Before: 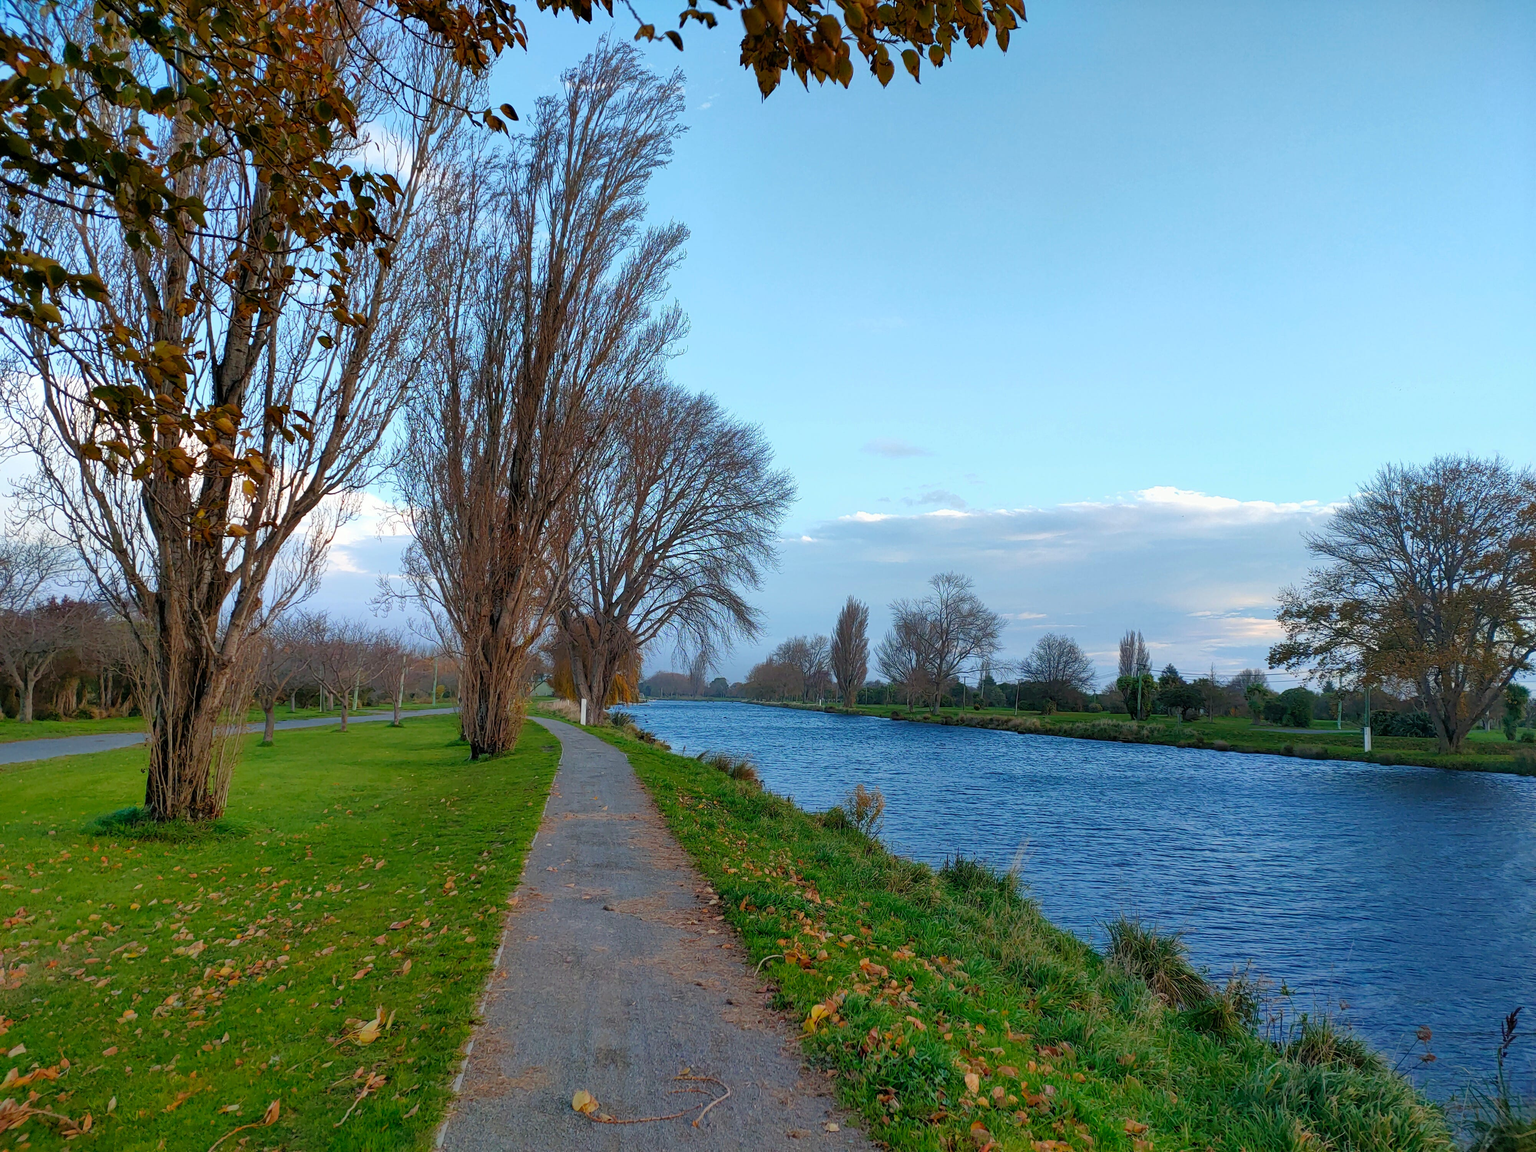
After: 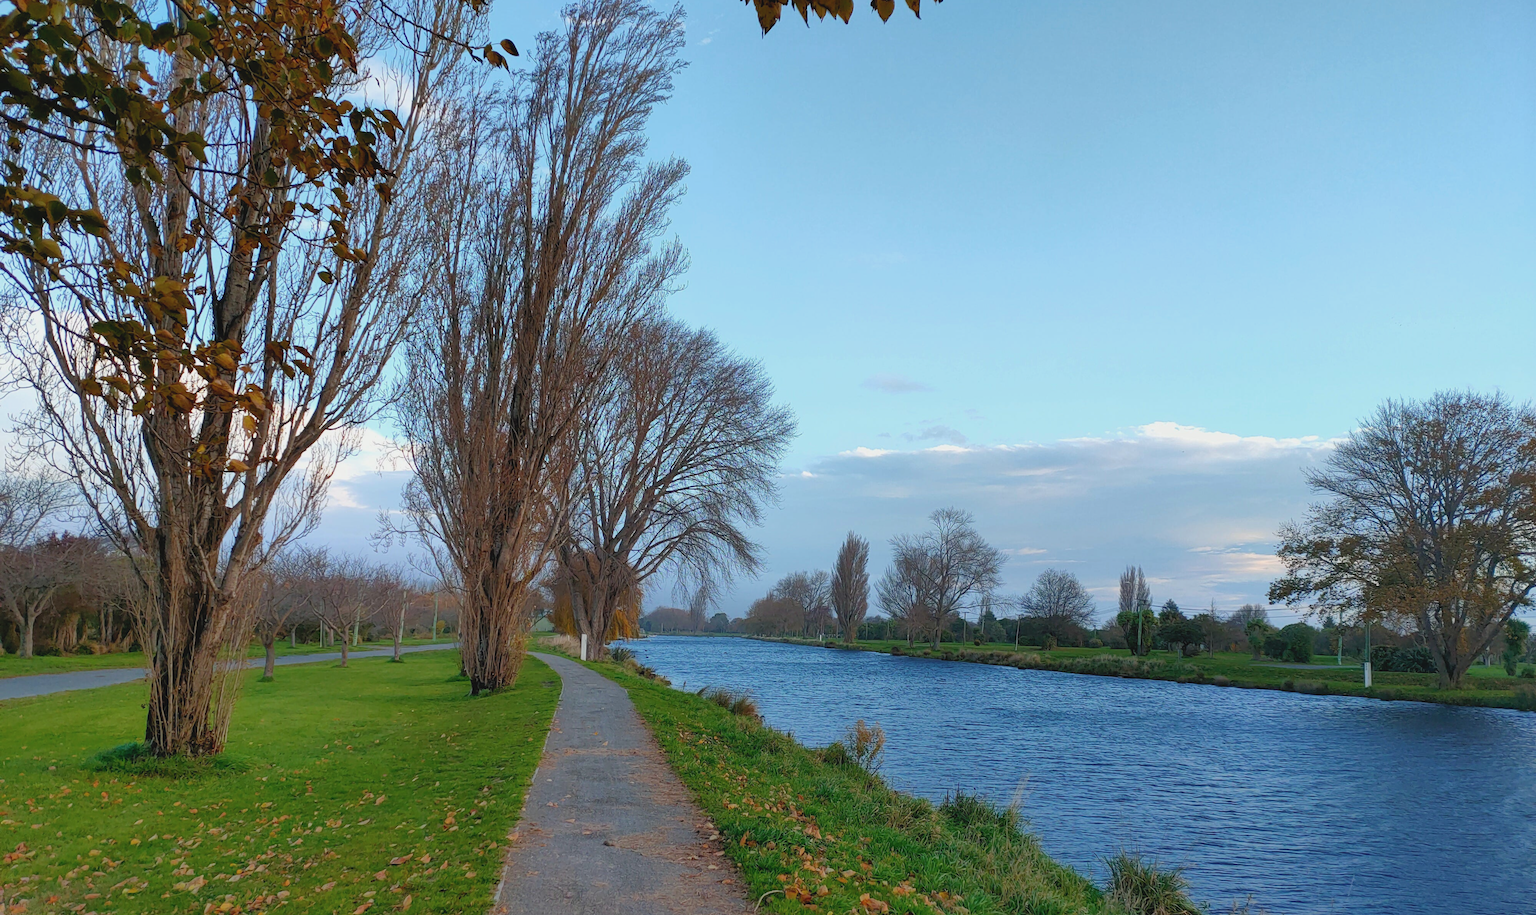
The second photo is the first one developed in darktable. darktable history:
contrast brightness saturation: contrast -0.105, saturation -0.093
crop and rotate: top 5.659%, bottom 14.863%
